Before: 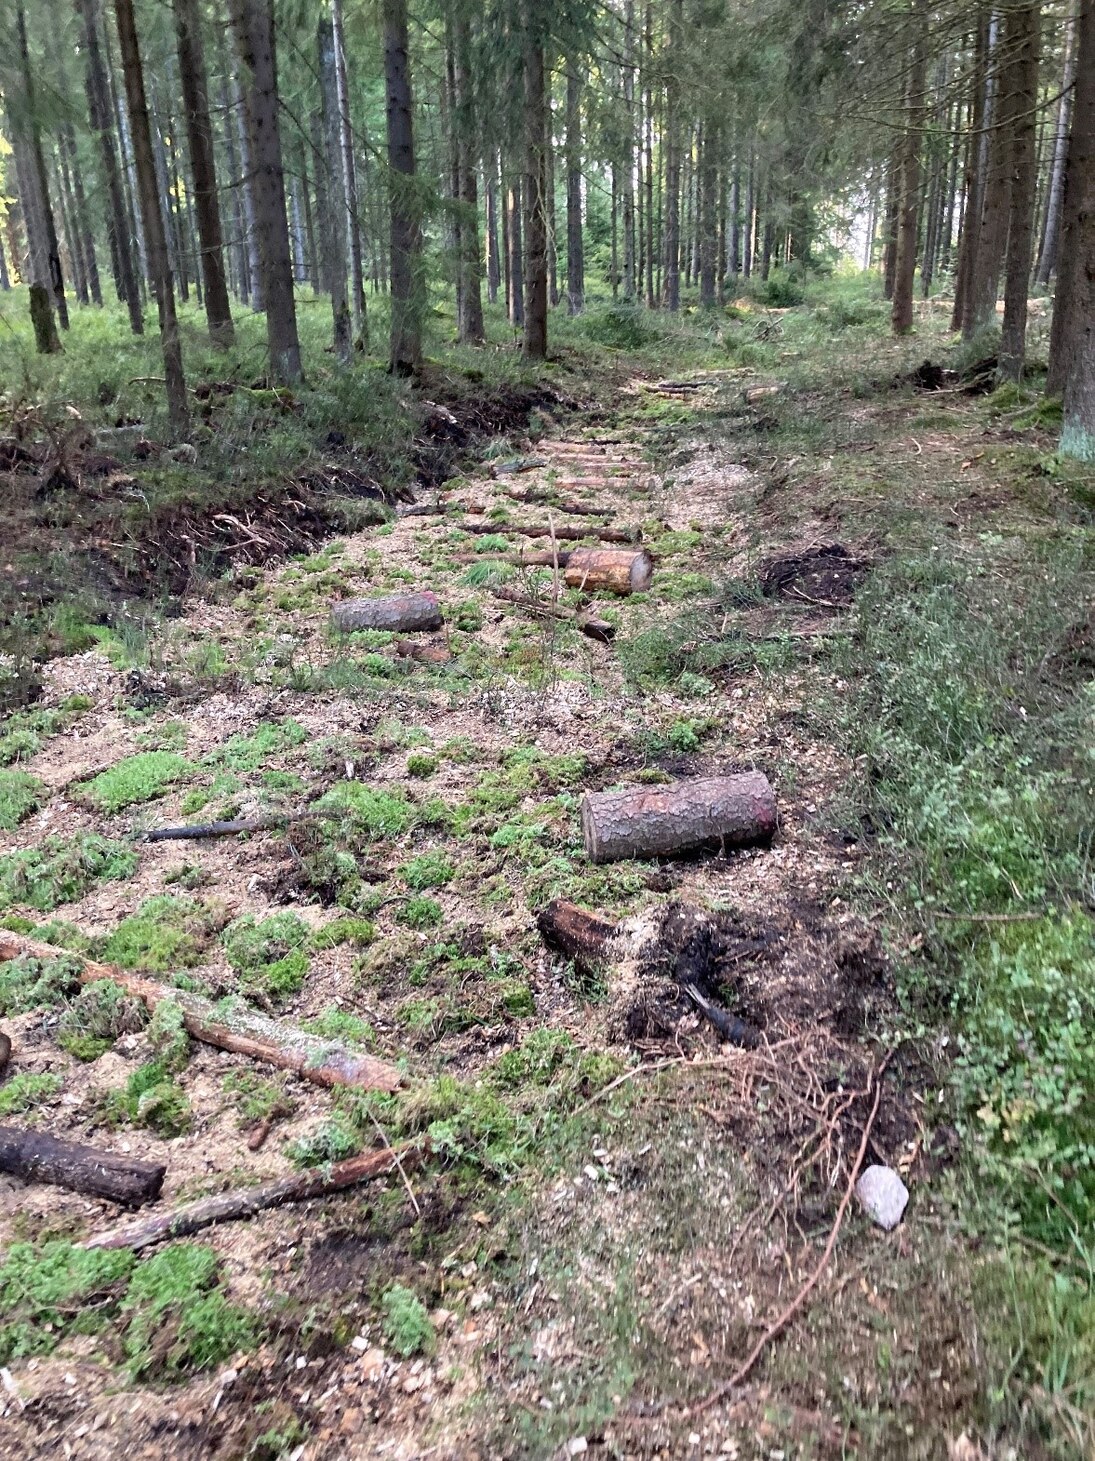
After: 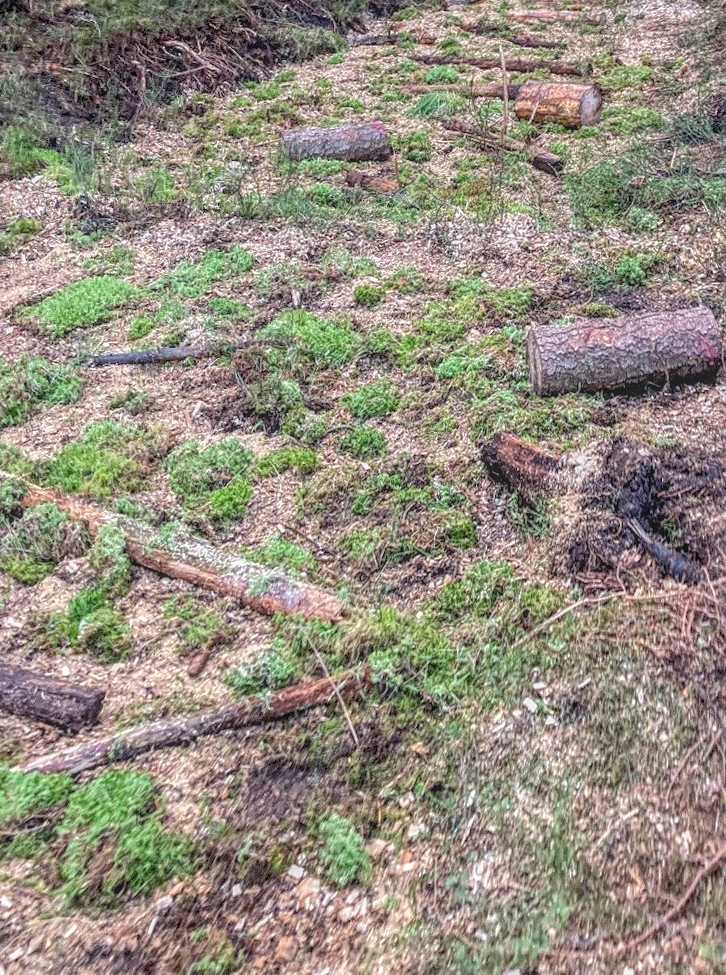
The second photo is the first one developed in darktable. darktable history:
contrast brightness saturation: contrast 0.03, brightness 0.06, saturation 0.132
crop and rotate: angle -1.03°, left 3.812%, top 31.664%, right 28.22%
local contrast: highlights 20%, shadows 25%, detail 199%, midtone range 0.2
sharpen: amount 0.212
